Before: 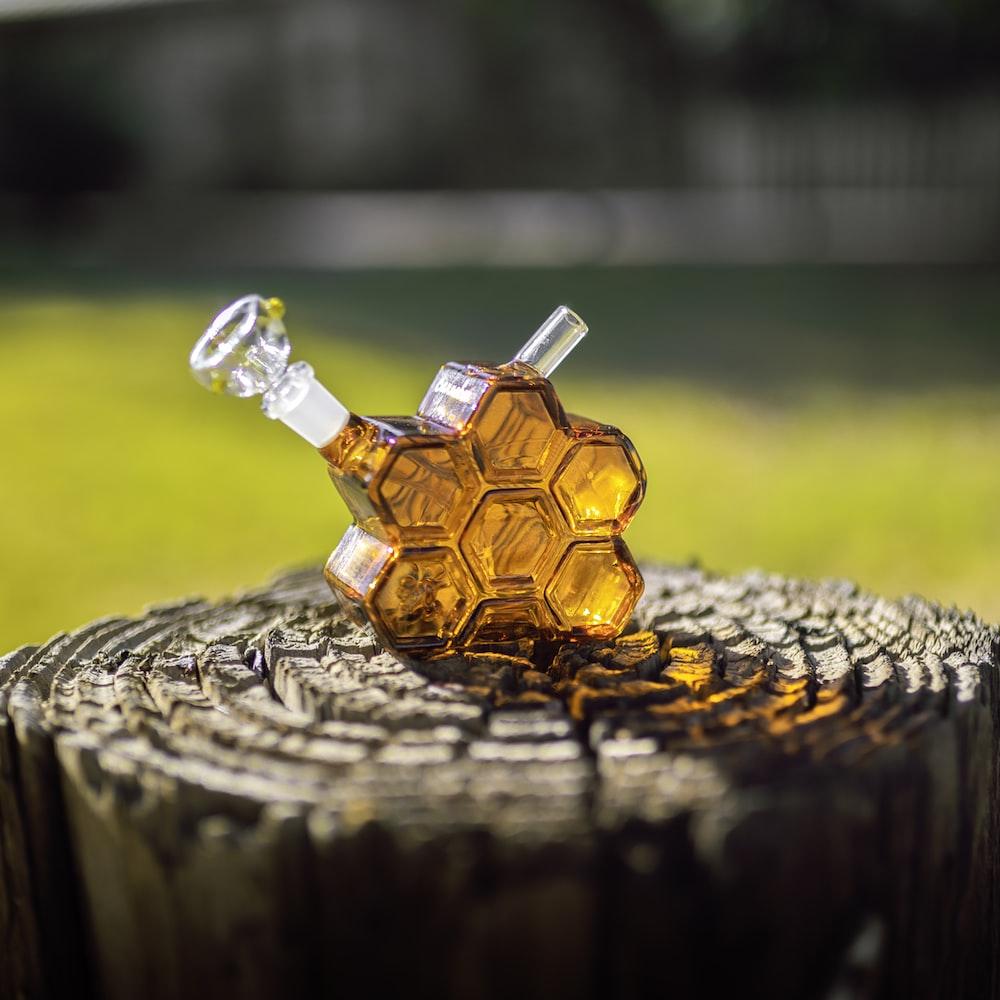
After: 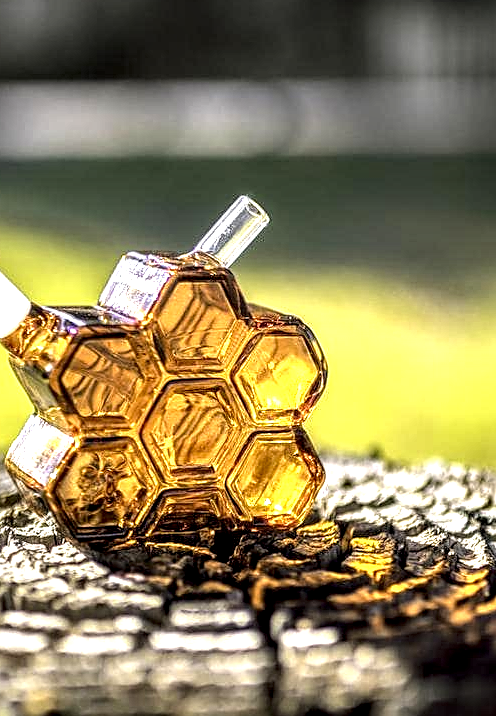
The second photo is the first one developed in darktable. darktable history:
crop: left 31.993%, top 11.002%, right 18.359%, bottom 17.391%
tone equalizer: -8 EV -0.779 EV, -7 EV -0.681 EV, -6 EV -0.607 EV, -5 EV -0.415 EV, -3 EV 0.392 EV, -2 EV 0.6 EV, -1 EV 0.695 EV, +0 EV 0.761 EV
exposure: exposure 0.127 EV, compensate exposure bias true, compensate highlight preservation false
local contrast: highlights 17%, detail 185%
sharpen: on, module defaults
